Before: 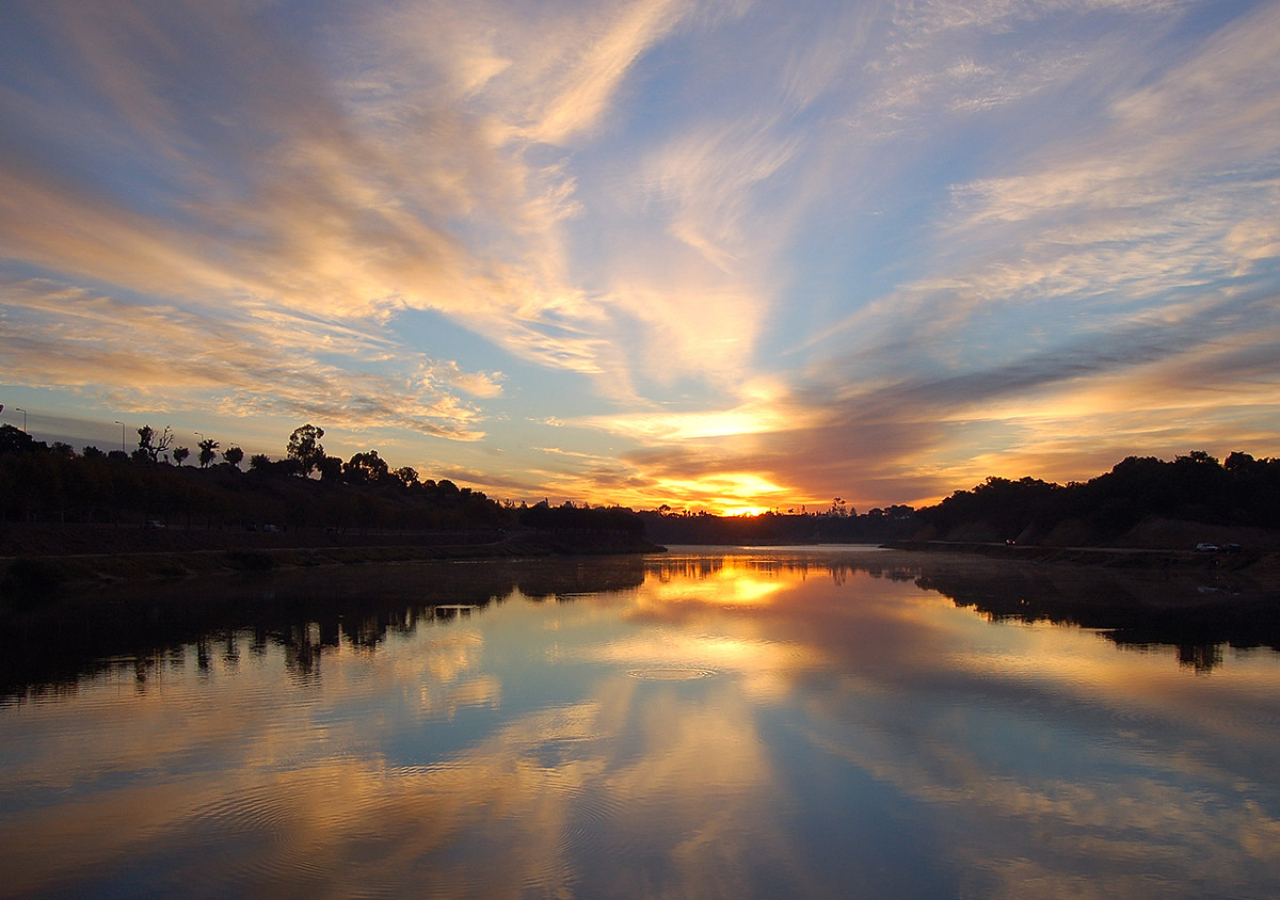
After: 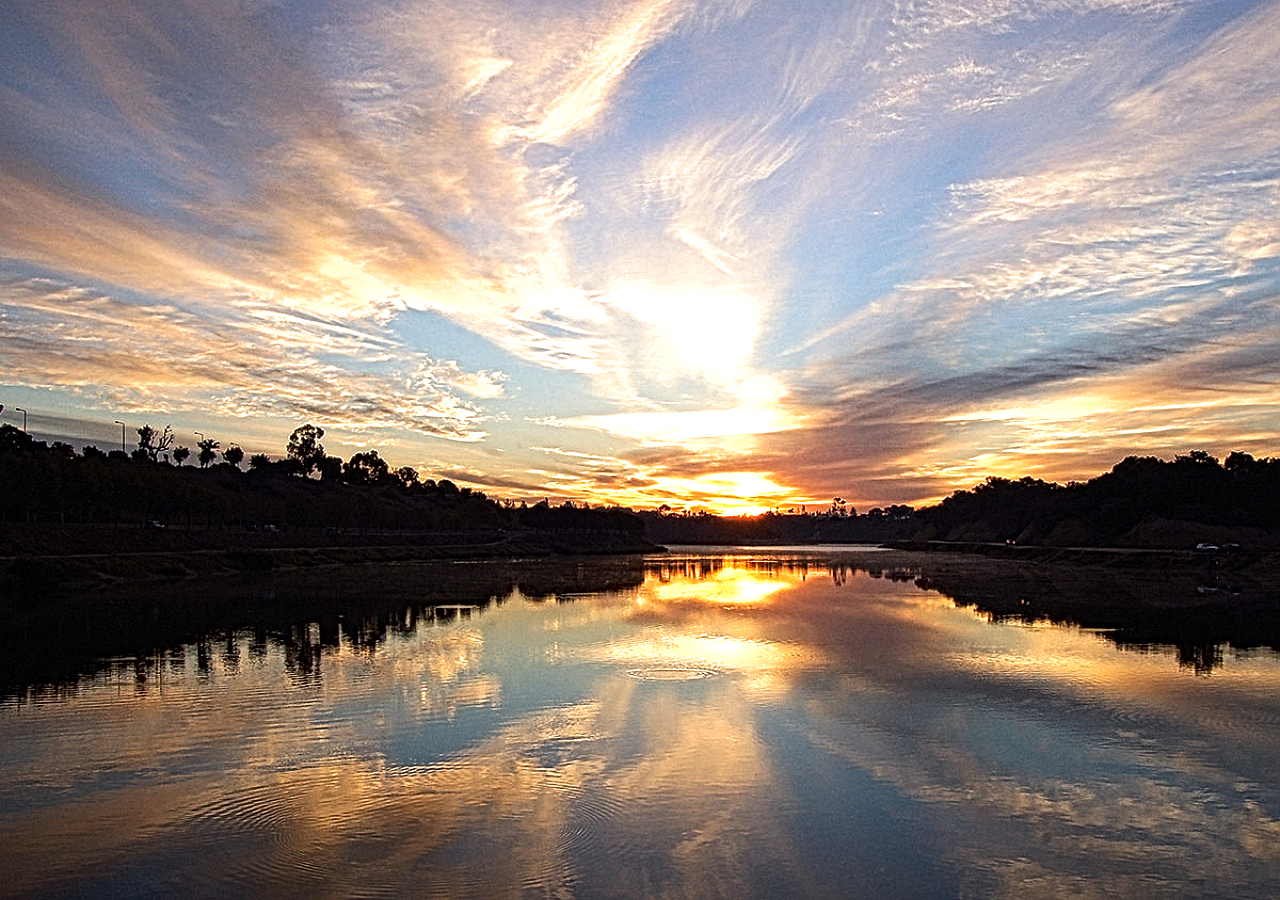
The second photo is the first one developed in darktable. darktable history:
tone equalizer: -8 EV -0.75 EV, -7 EV -0.7 EV, -6 EV -0.6 EV, -5 EV -0.4 EV, -3 EV 0.4 EV, -2 EV 0.6 EV, -1 EV 0.7 EV, +0 EV 0.75 EV, edges refinement/feathering 500, mask exposure compensation -1.57 EV, preserve details no
split-toning: shadows › saturation 0.61, highlights › saturation 0.58, balance -28.74, compress 87.36%
local contrast: mode bilateral grid, contrast 20, coarseness 3, detail 300%, midtone range 0.2
